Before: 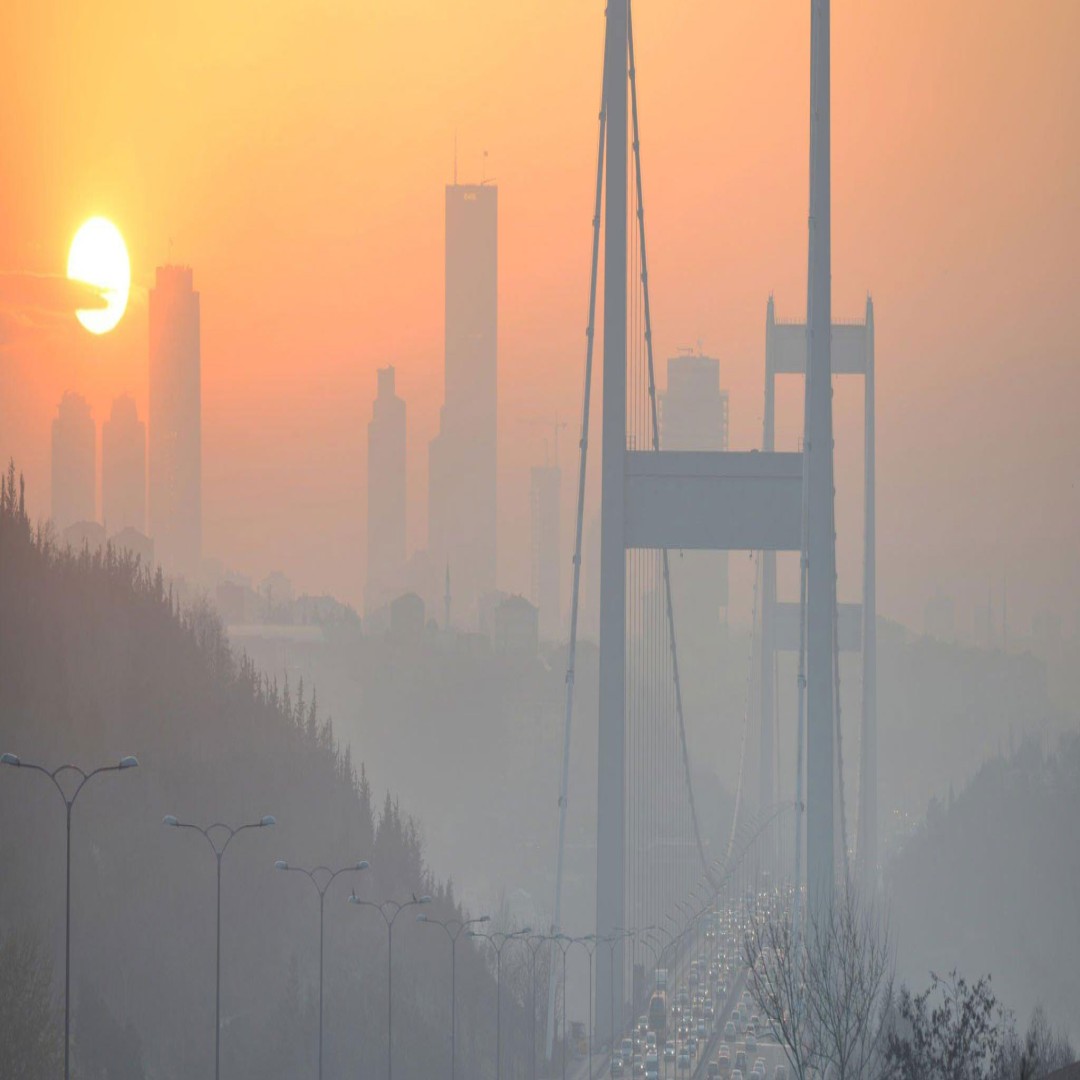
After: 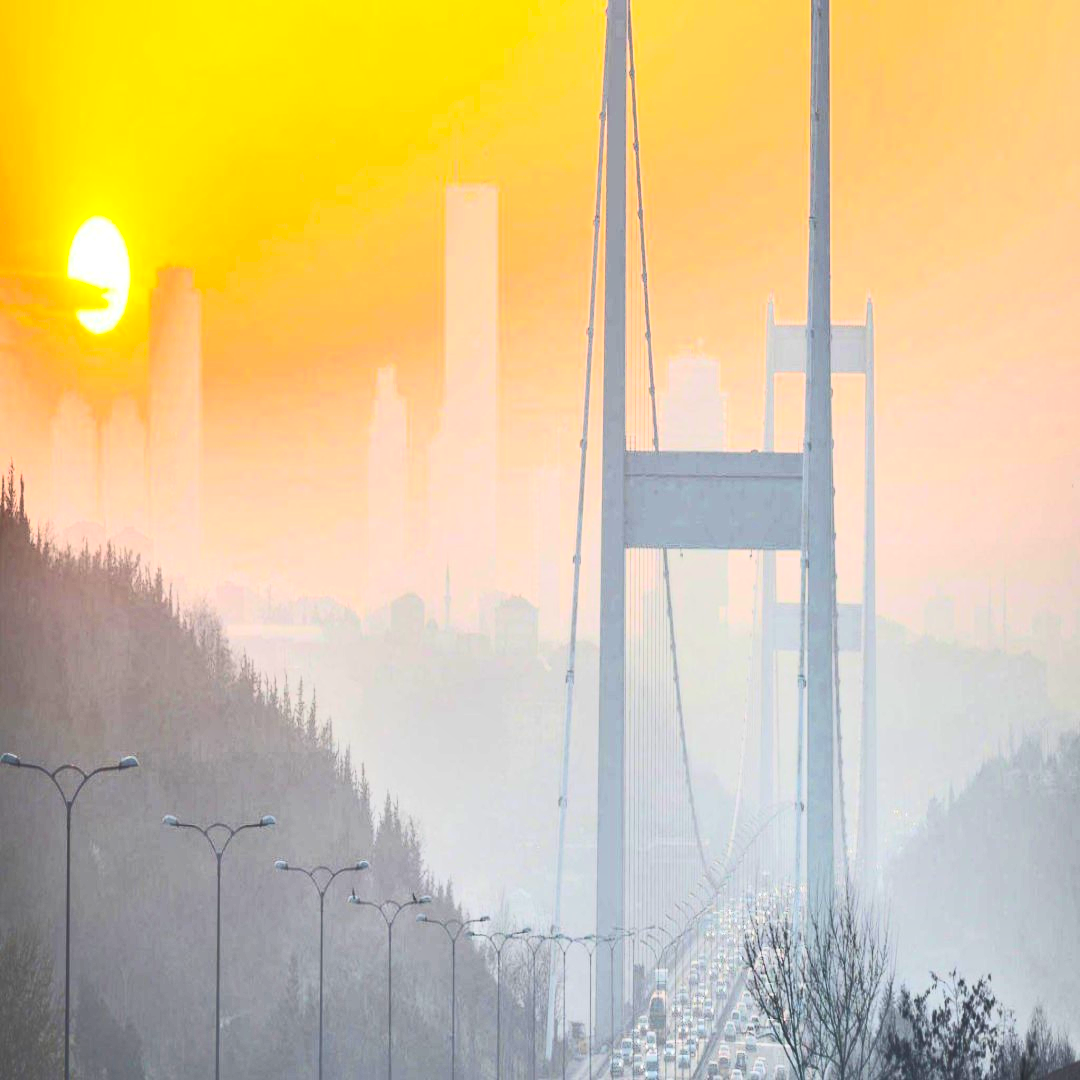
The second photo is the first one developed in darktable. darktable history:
contrast brightness saturation: contrast 0.825, brightness 0.606, saturation 0.575
shadows and highlights: shadows 60.61, soften with gaussian
